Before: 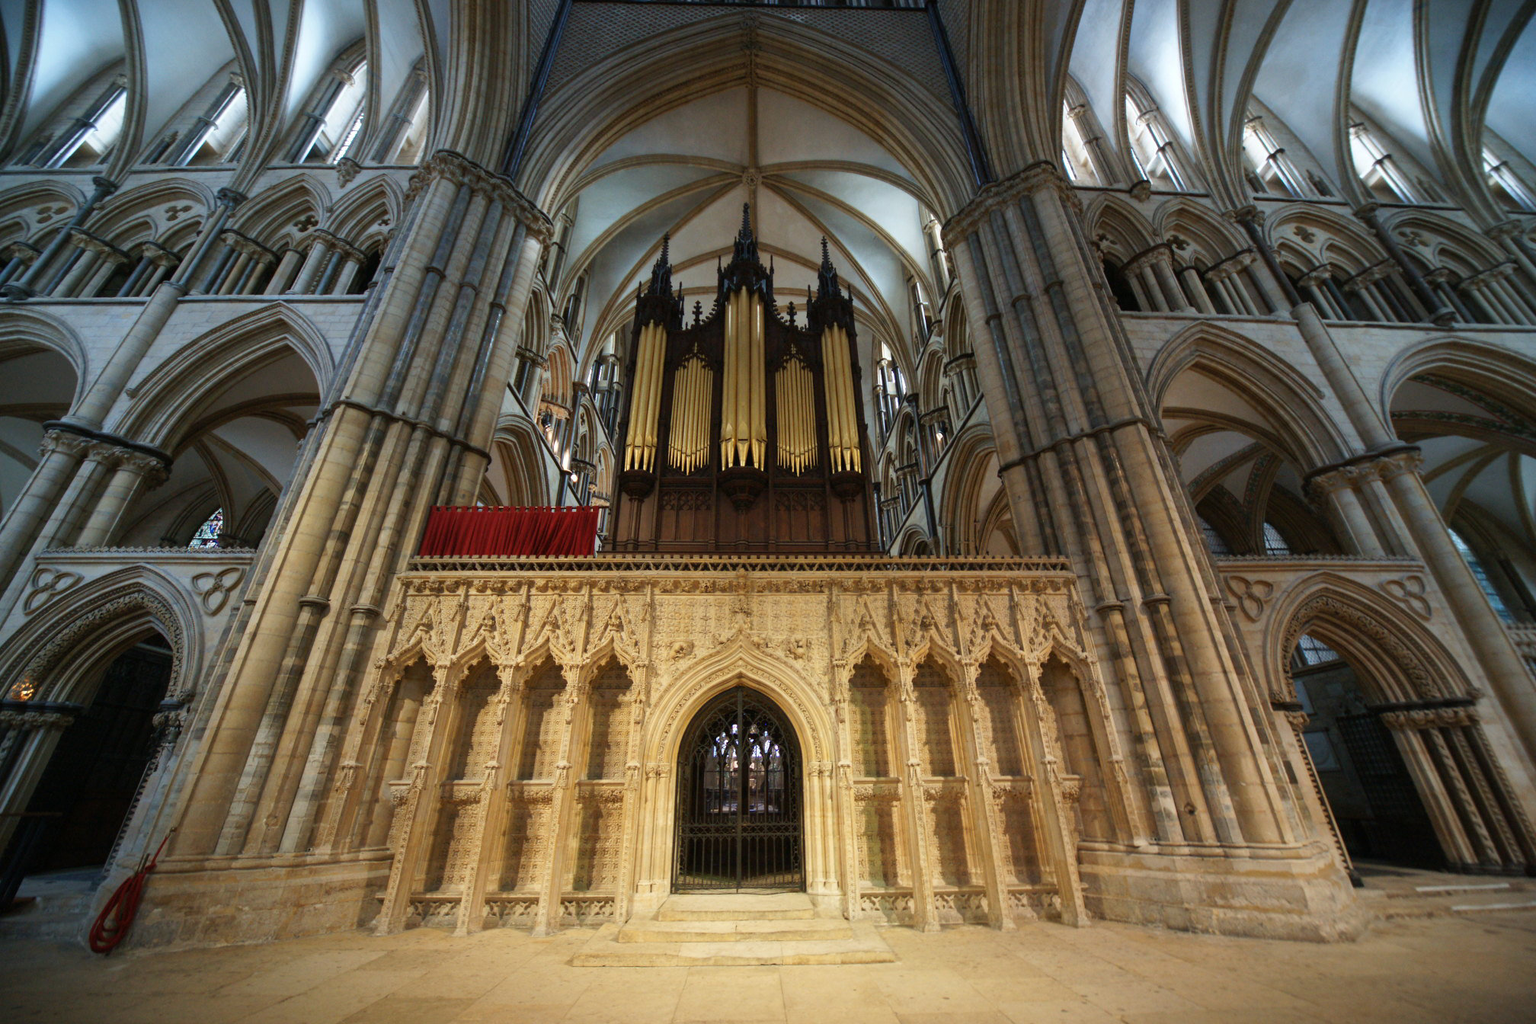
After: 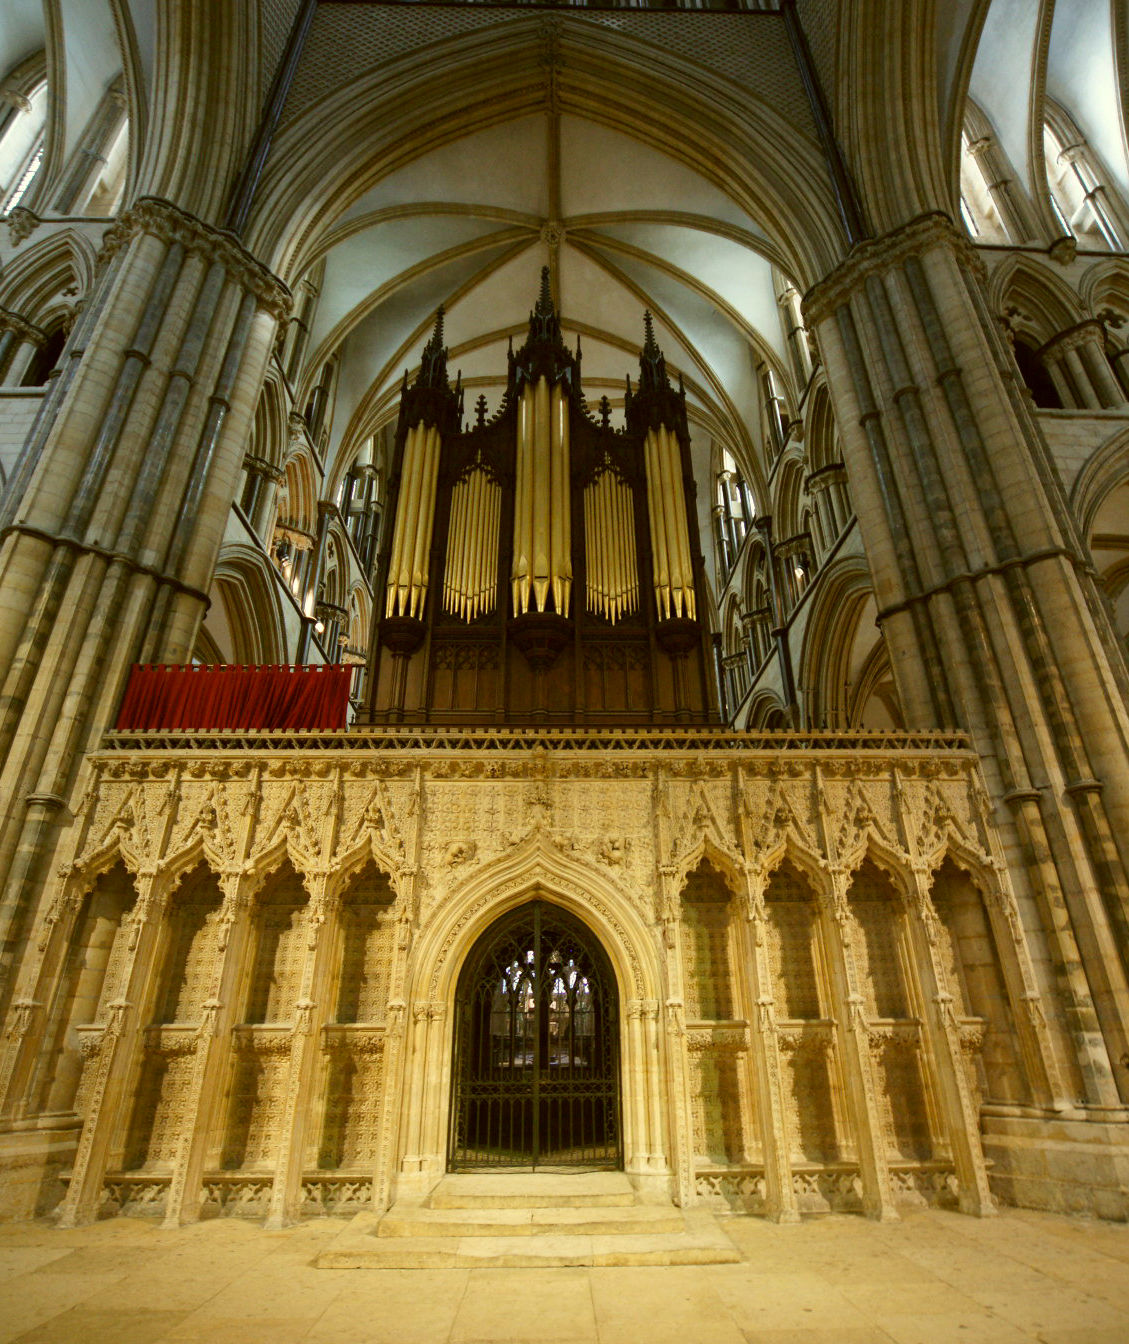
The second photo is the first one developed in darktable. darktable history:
color correction: highlights a* -1.63, highlights b* 10.37, shadows a* 0.477, shadows b* 18.61
crop: left 21.536%, right 22.445%
local contrast: mode bilateral grid, contrast 99, coarseness 100, detail 108%, midtone range 0.2
